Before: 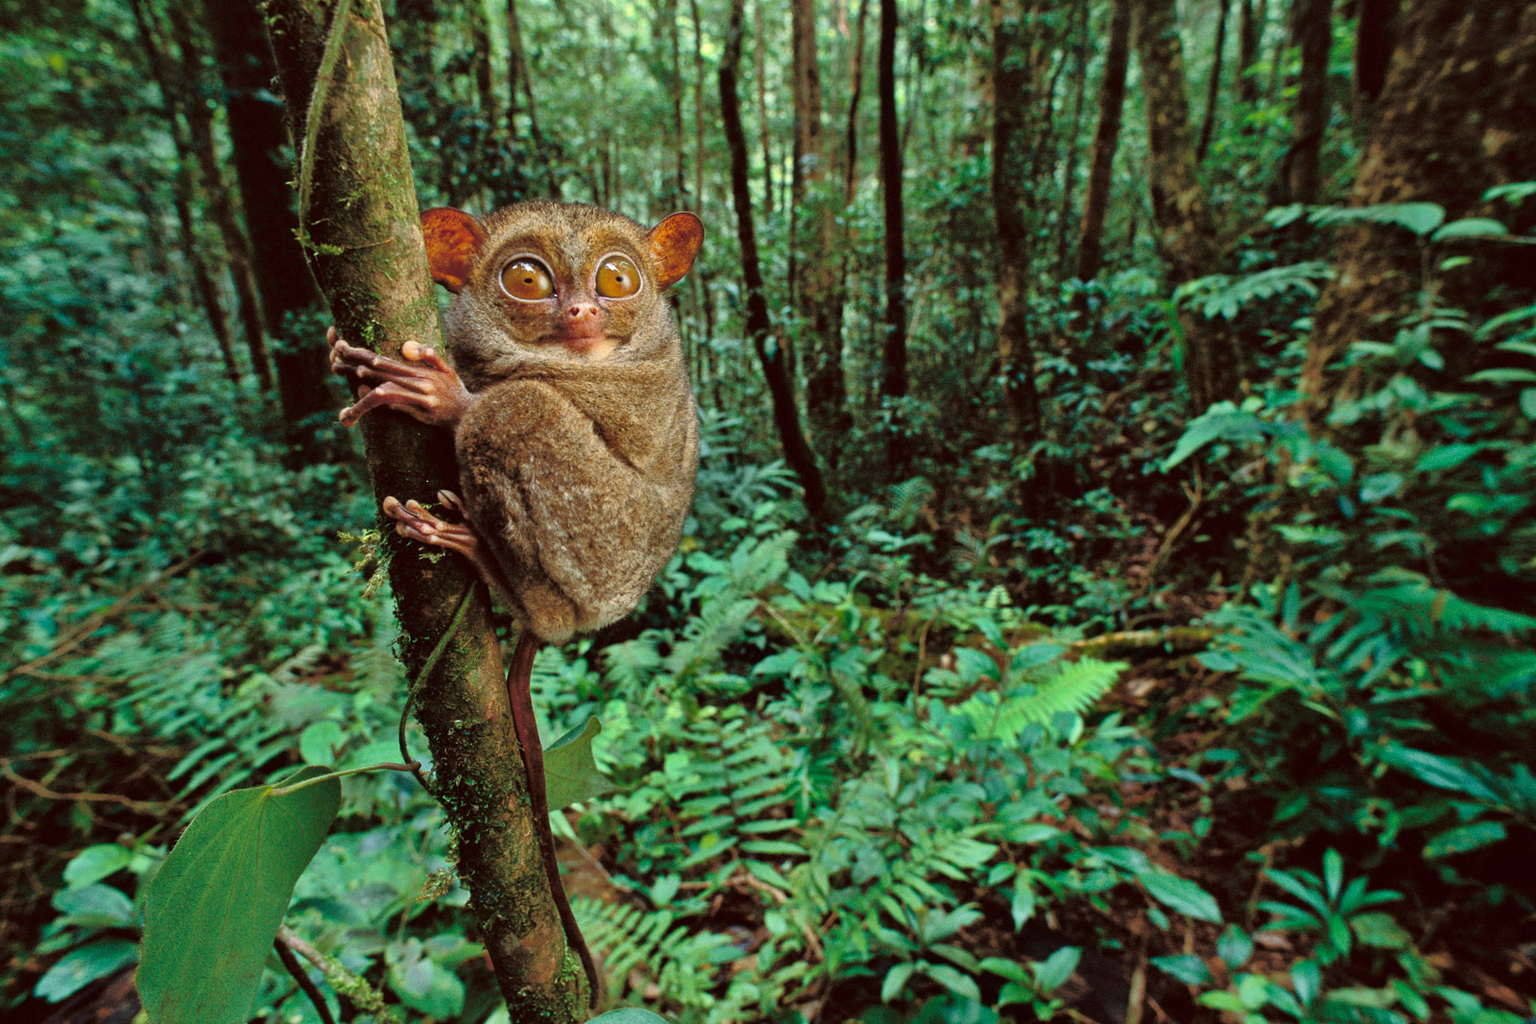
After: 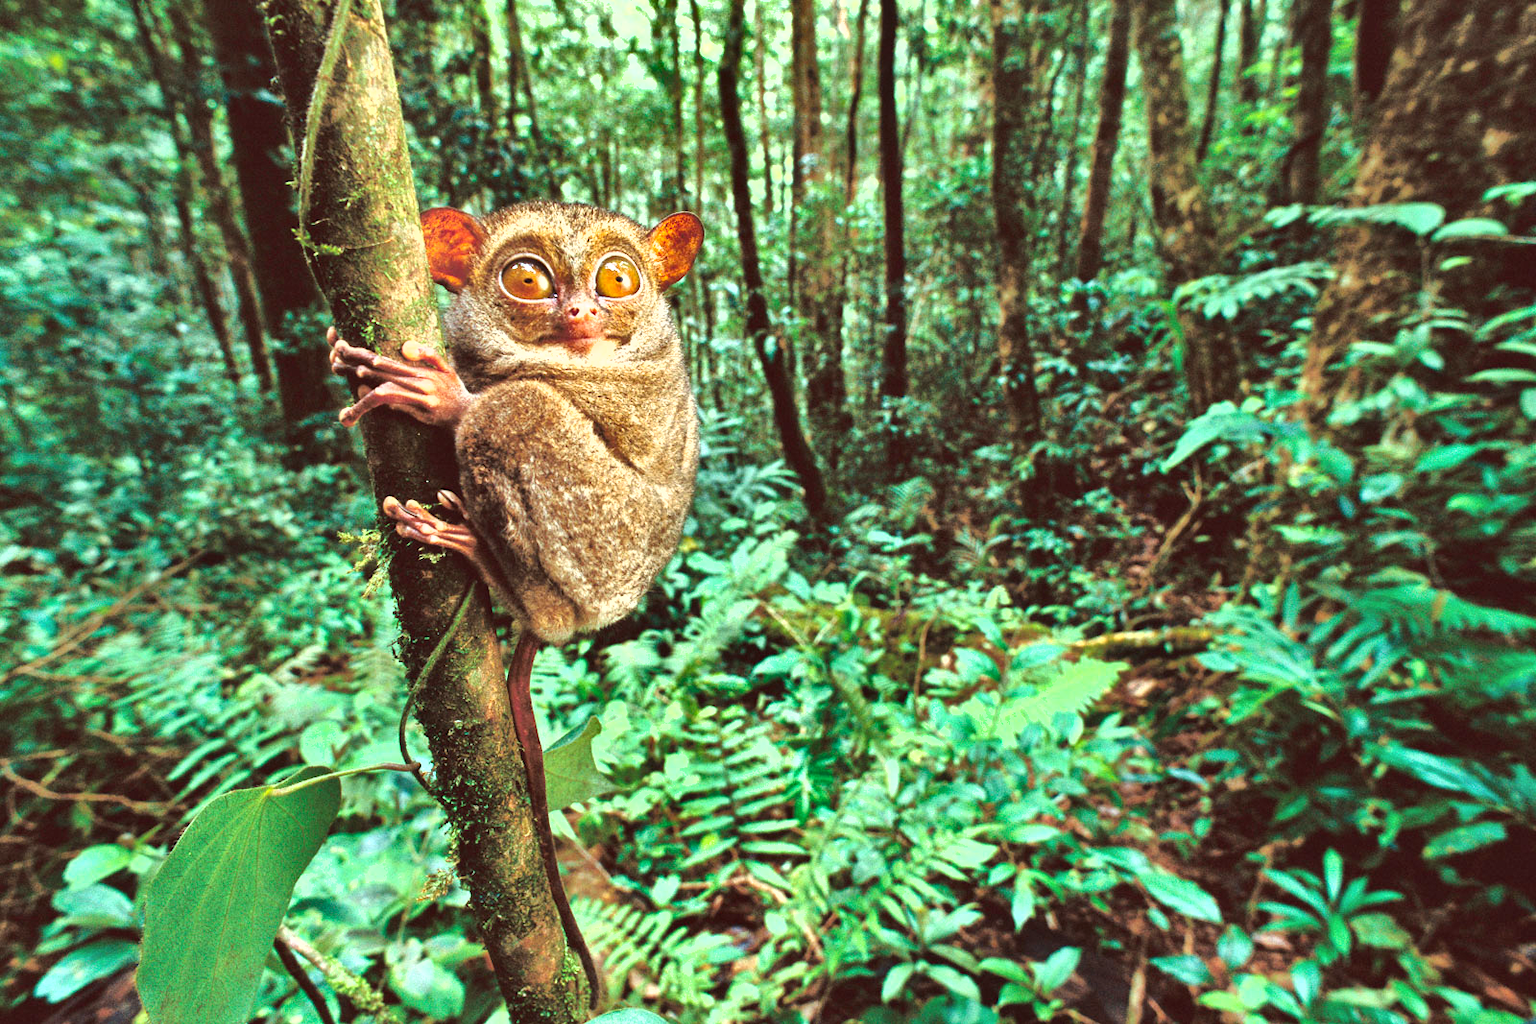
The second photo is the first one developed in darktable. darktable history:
exposure: black level correction -0.002, exposure 1.35 EV, compensate highlight preservation false
shadows and highlights: radius 108.52, shadows 40.68, highlights -72.88, low approximation 0.01, soften with gaussian
